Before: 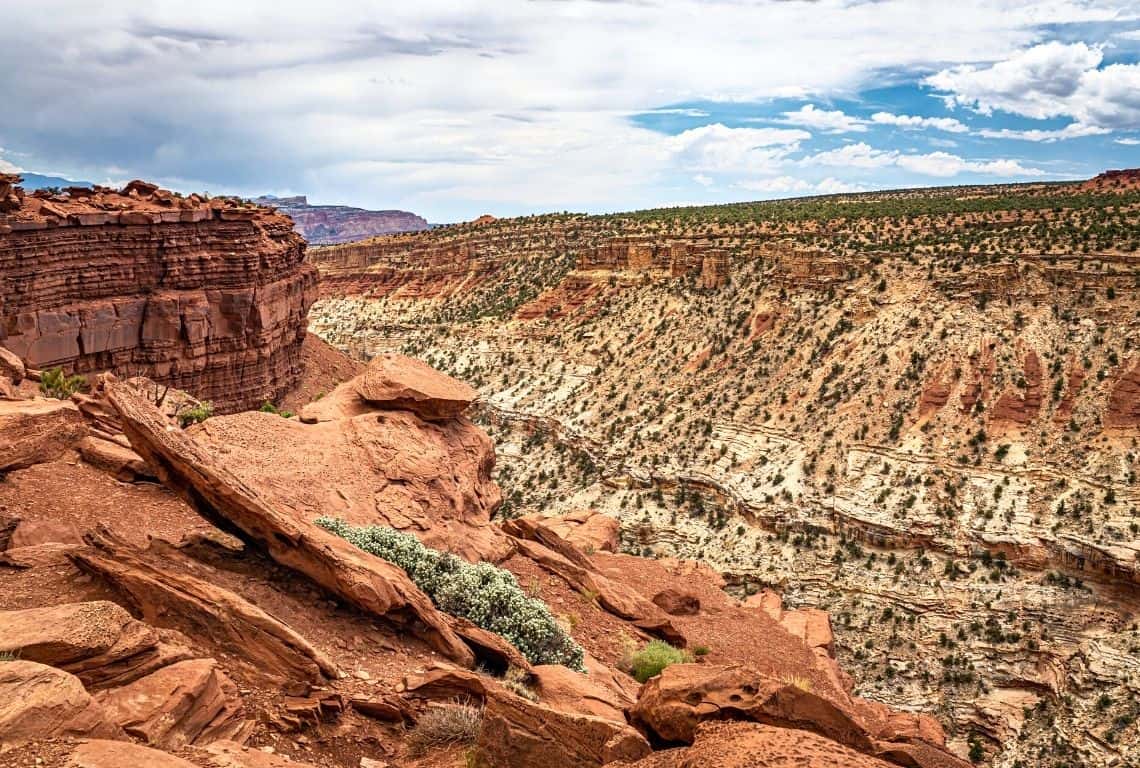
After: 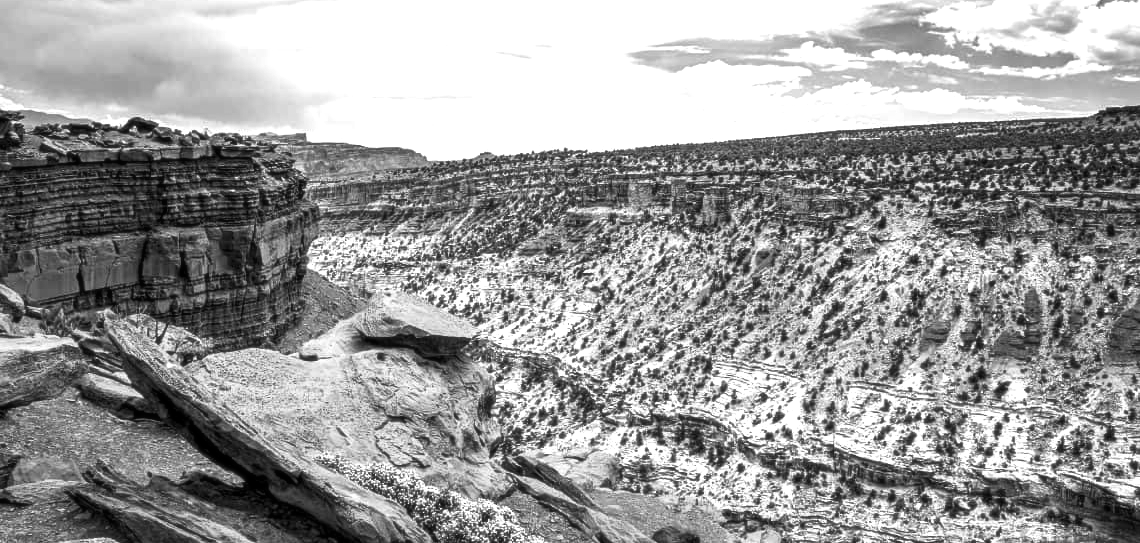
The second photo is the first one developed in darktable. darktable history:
local contrast: mode bilateral grid, contrast 20, coarseness 50, detail 132%, midtone range 0.2
soften: size 10%, saturation 50%, brightness 0.2 EV, mix 10%
color balance rgb: linear chroma grading › global chroma 9%, perceptual saturation grading › global saturation 36%, perceptual saturation grading › shadows 35%, perceptual brilliance grading › global brilliance 15%, perceptual brilliance grading › shadows -35%, global vibrance 15%
crop and rotate: top 8.293%, bottom 20.996%
monochrome: on, module defaults
